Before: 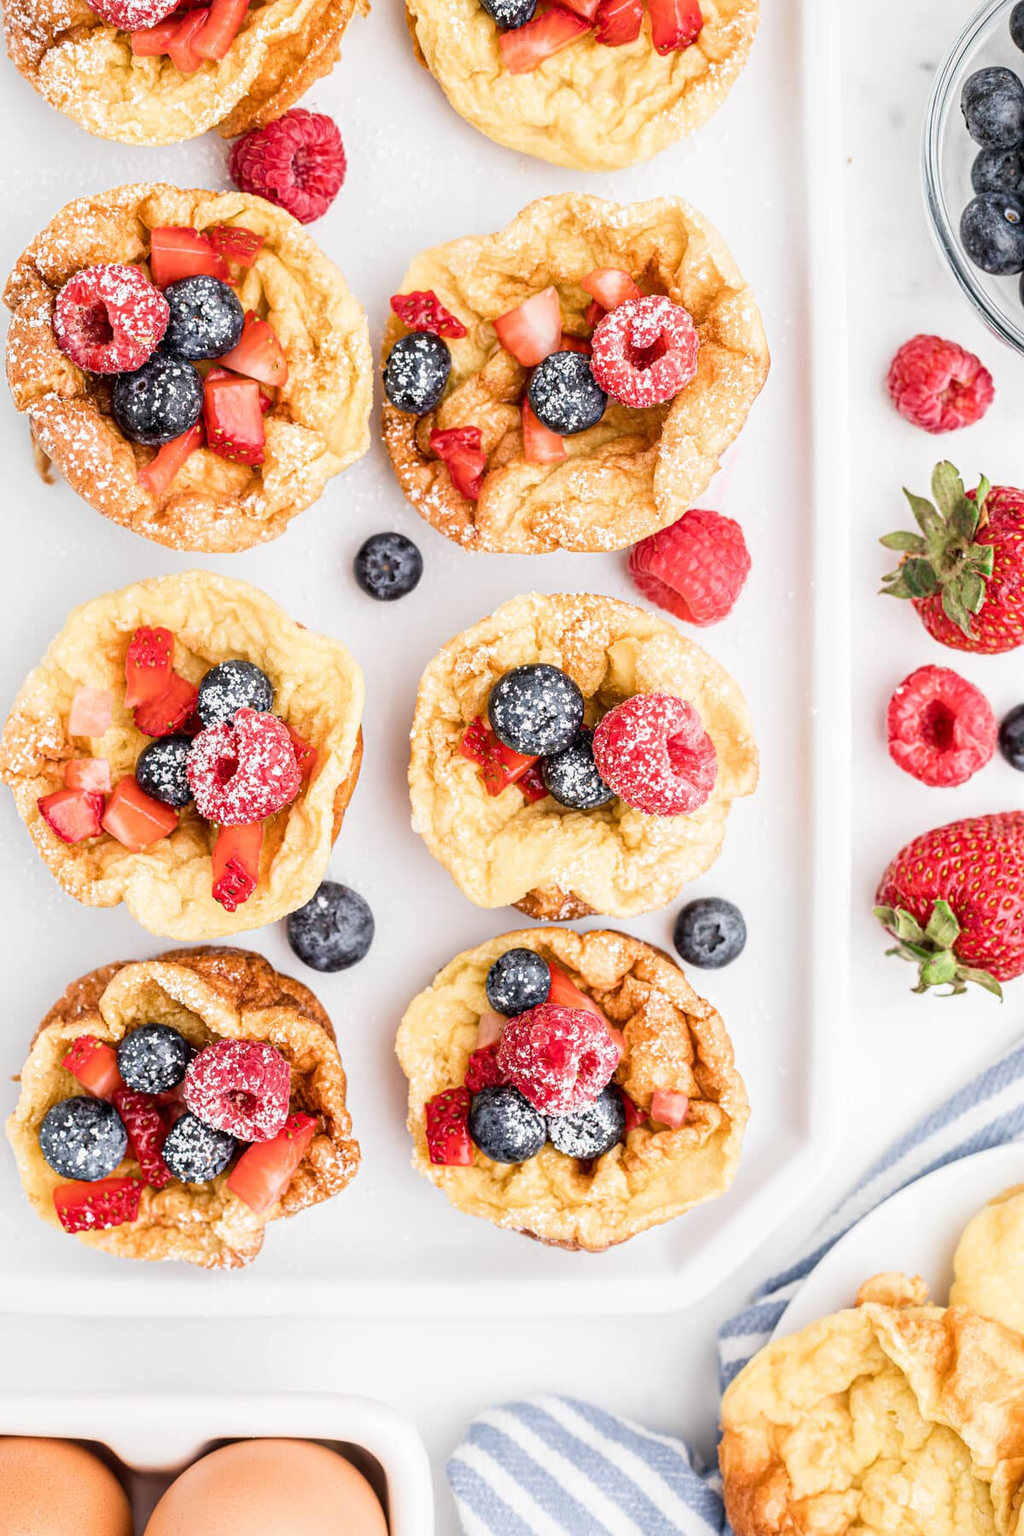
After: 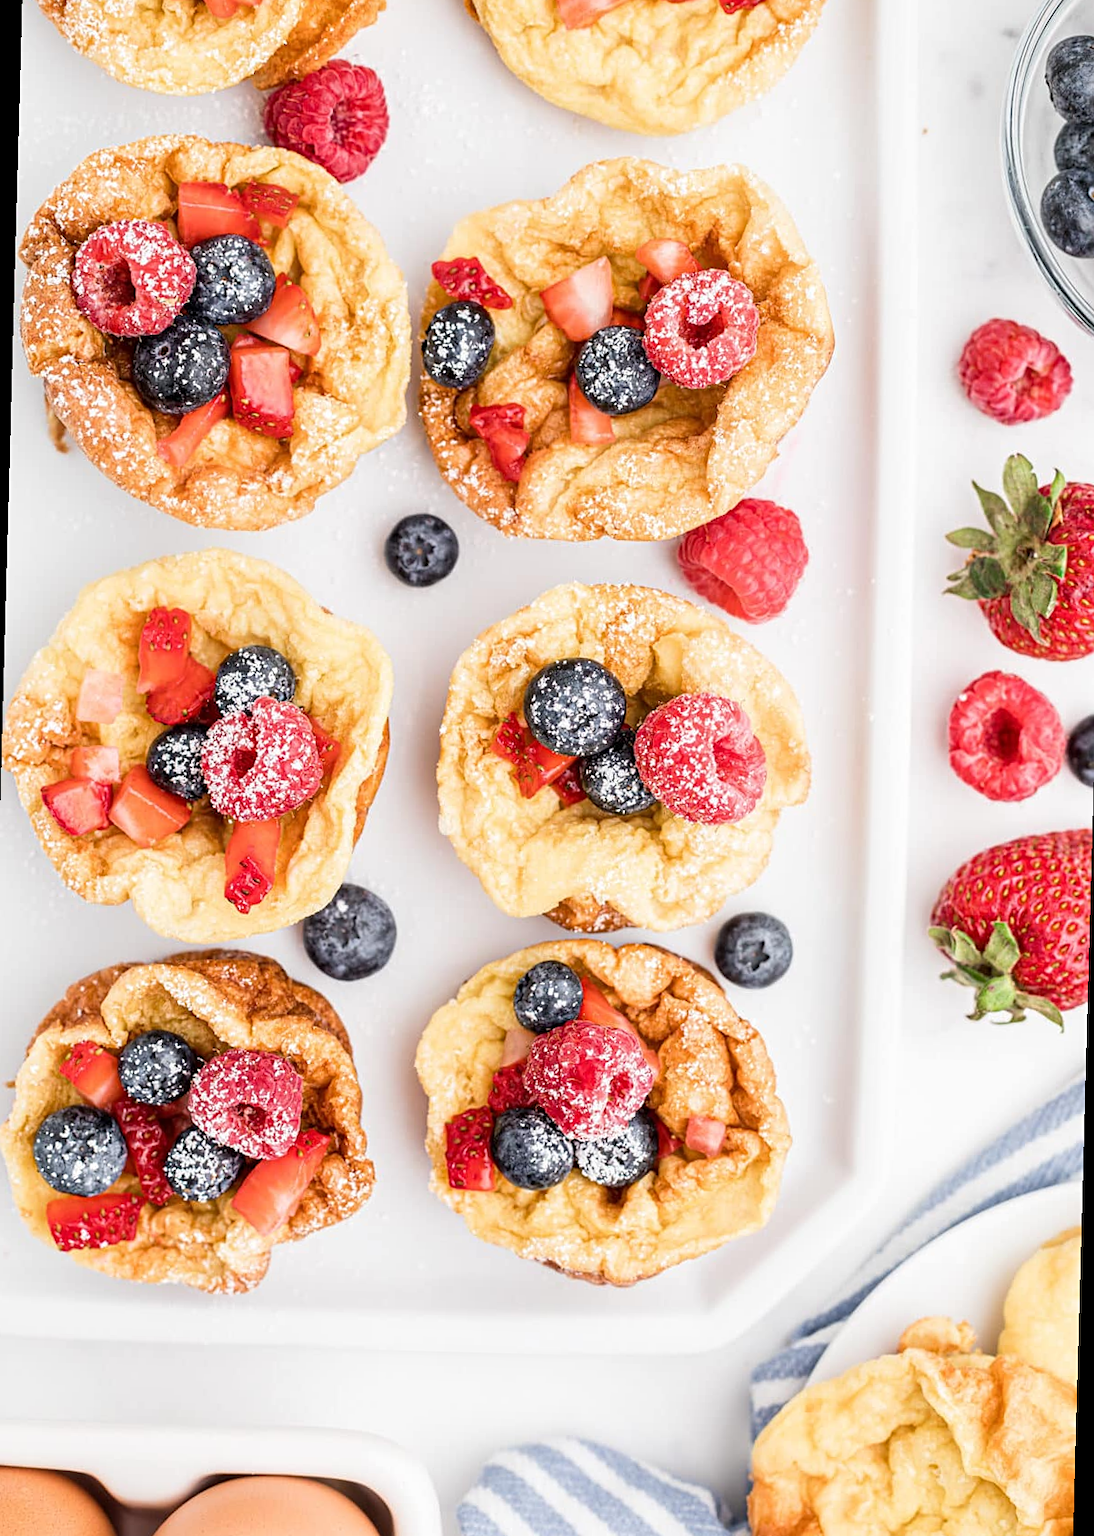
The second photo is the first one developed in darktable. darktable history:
sharpen: amount 0.2
rotate and perspective: rotation 1.57°, crop left 0.018, crop right 0.982, crop top 0.039, crop bottom 0.961
